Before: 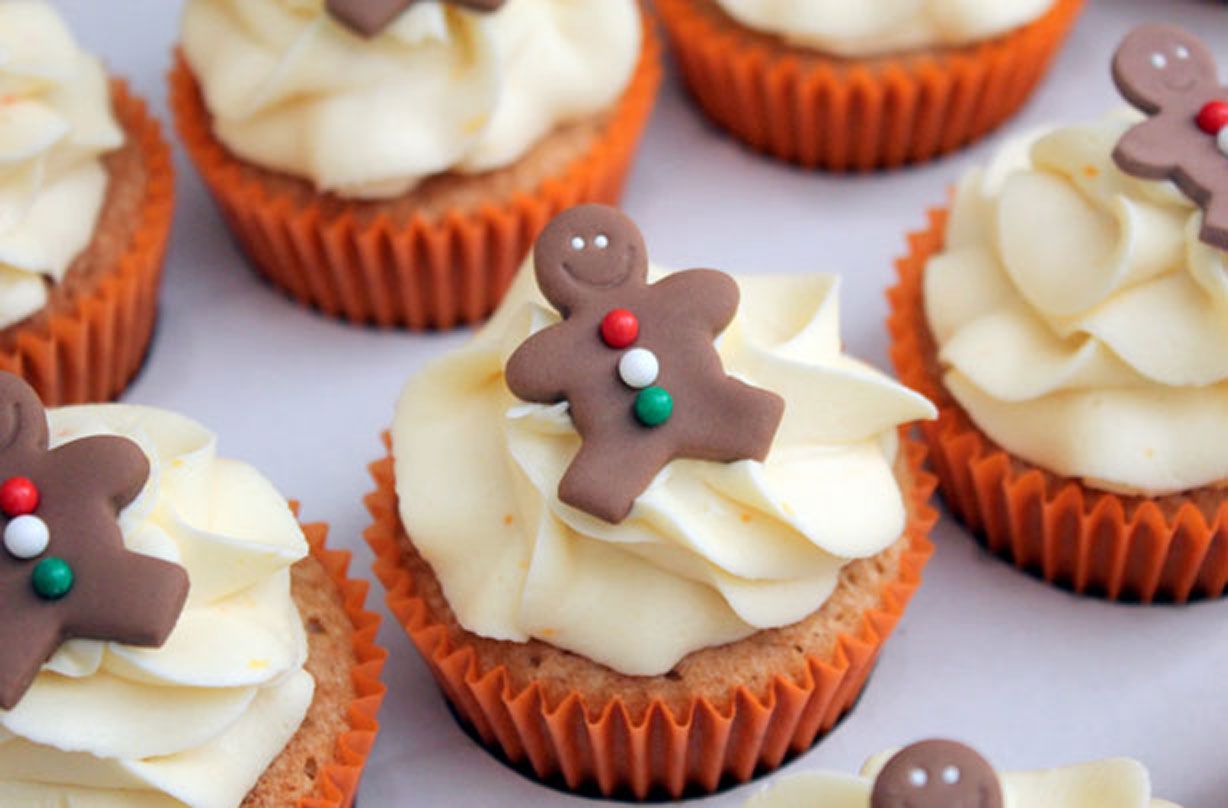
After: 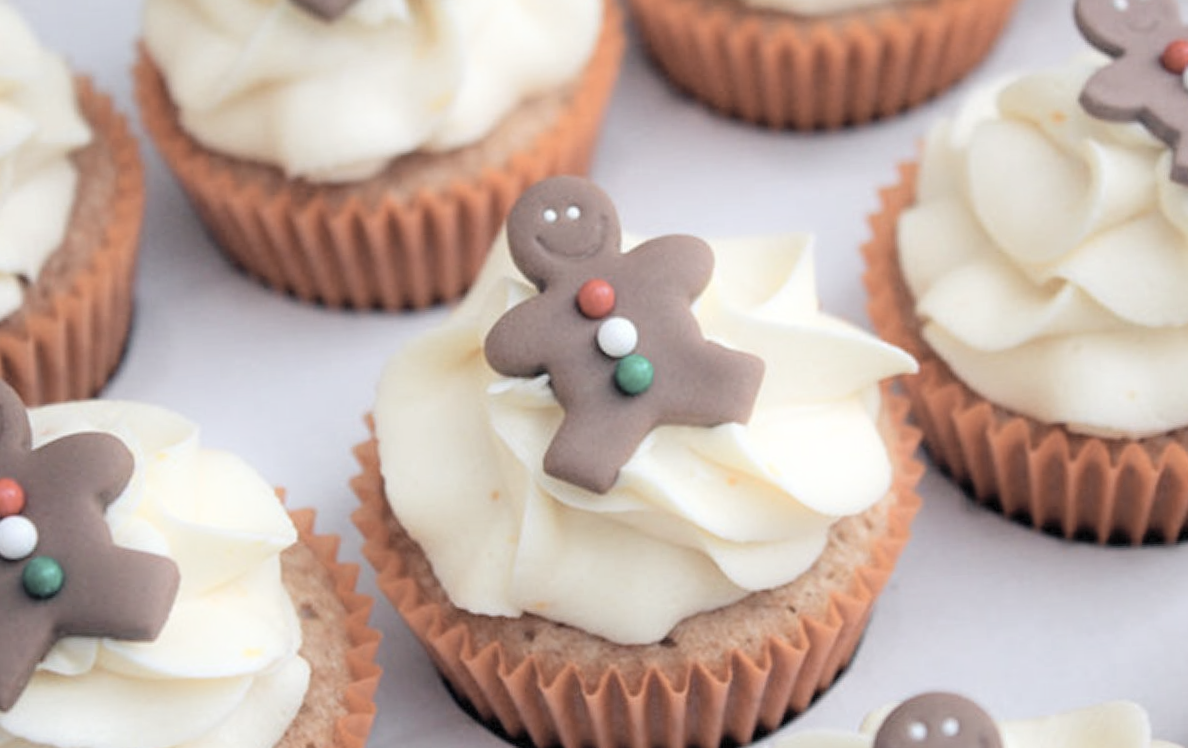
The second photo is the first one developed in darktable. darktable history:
bloom: size 9%, threshold 100%, strength 7%
rotate and perspective: rotation -3°, crop left 0.031, crop right 0.968, crop top 0.07, crop bottom 0.93
contrast brightness saturation: brightness 0.18, saturation -0.5
